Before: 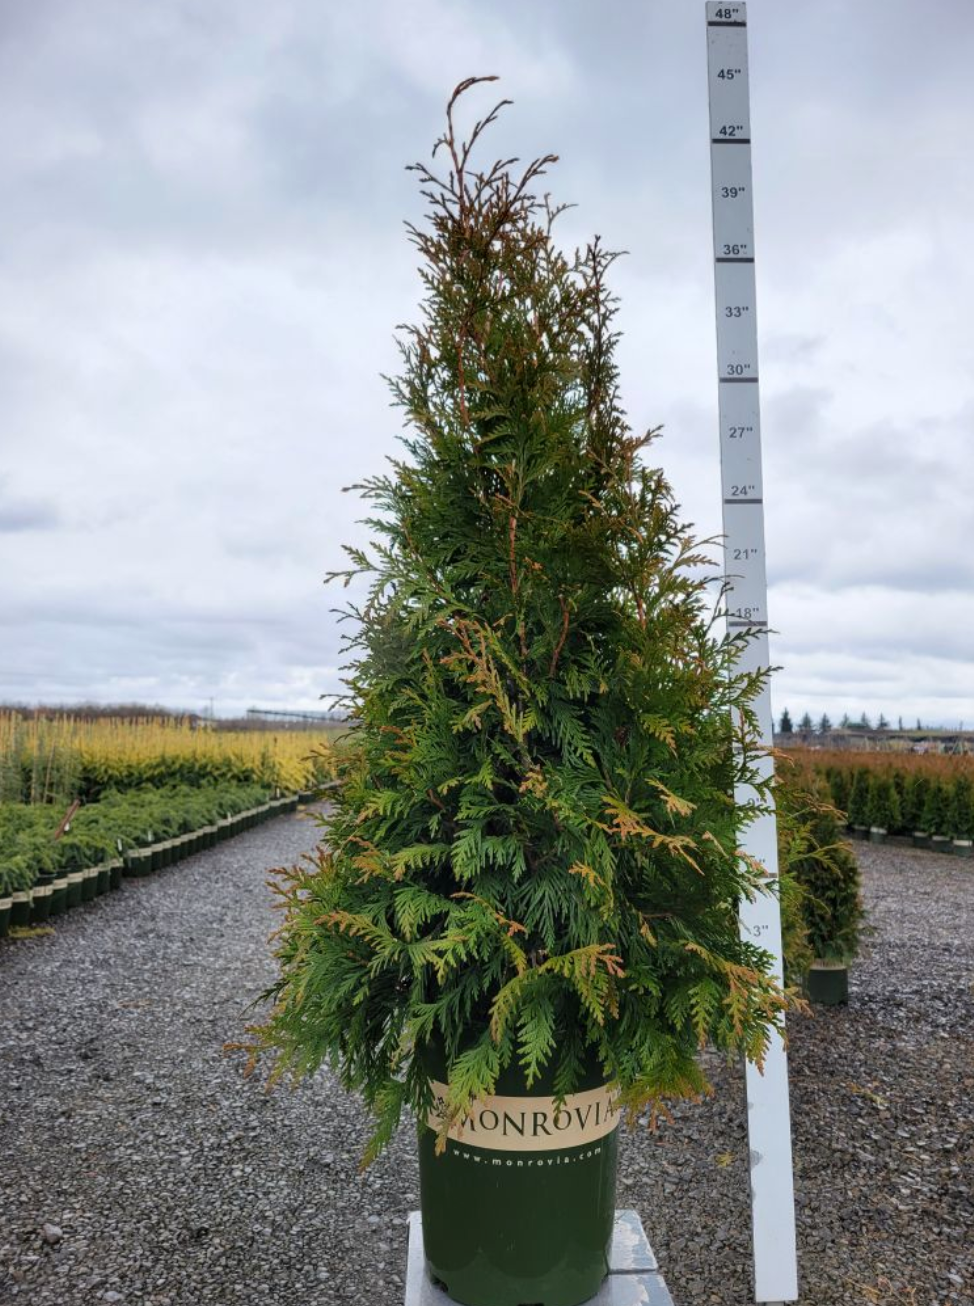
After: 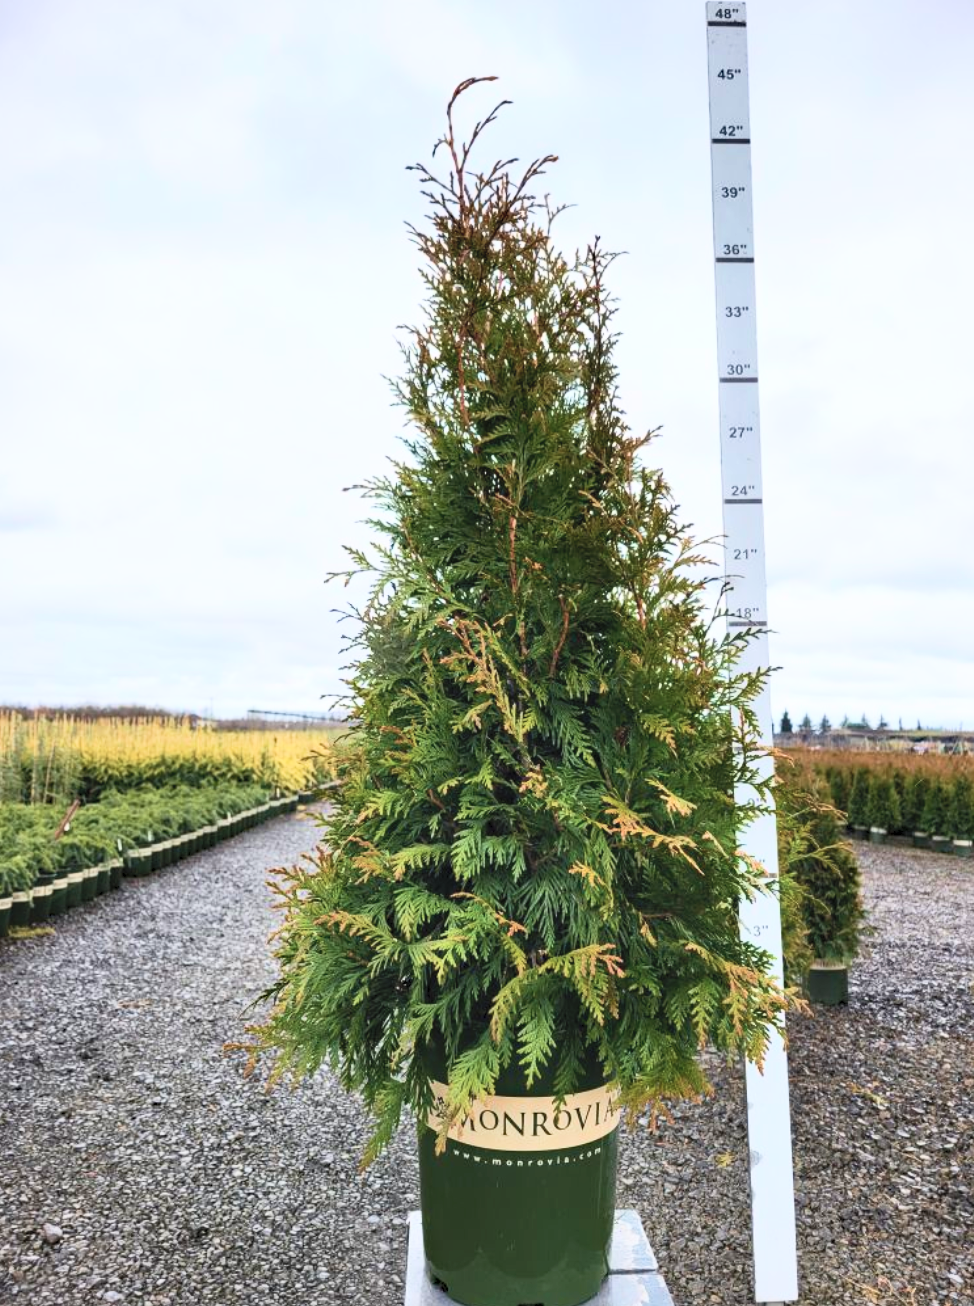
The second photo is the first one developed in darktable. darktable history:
velvia: on, module defaults
contrast brightness saturation: contrast 0.381, brightness 0.512
haze removal: adaptive false
